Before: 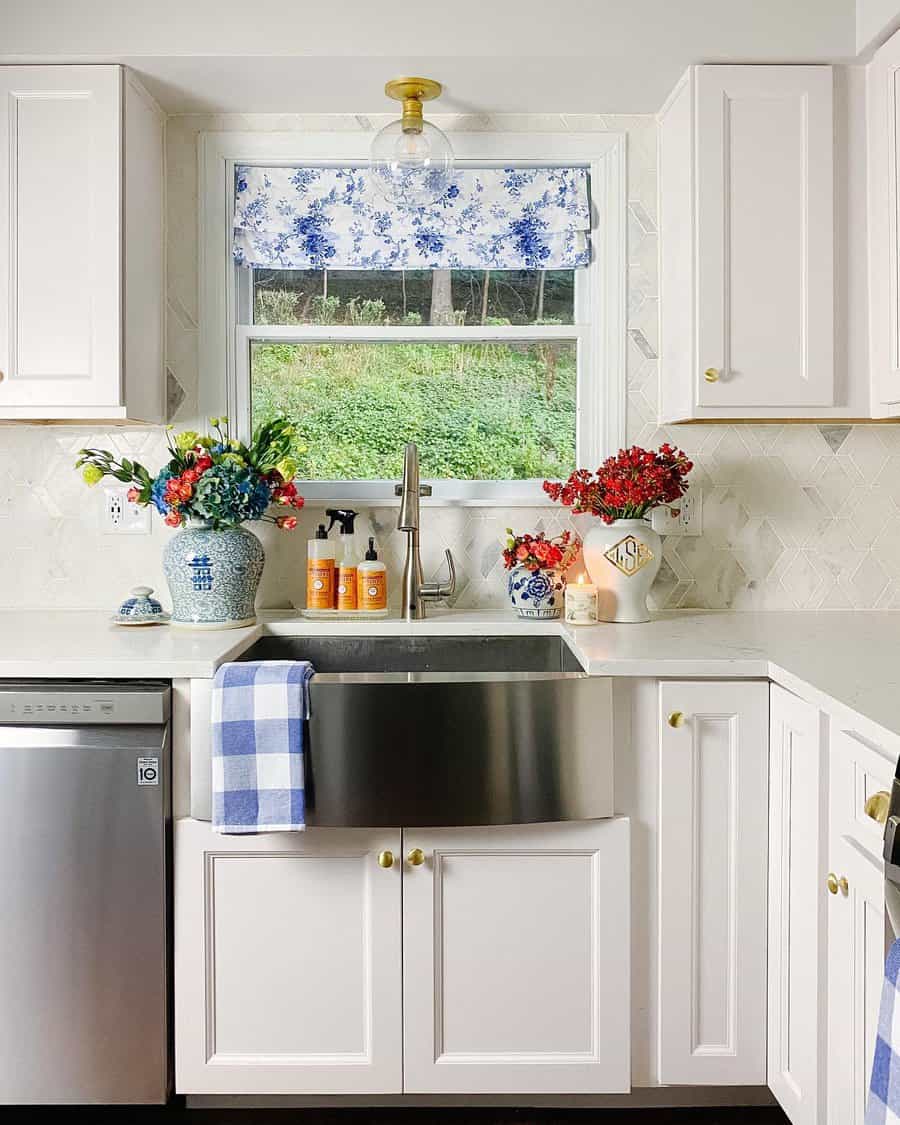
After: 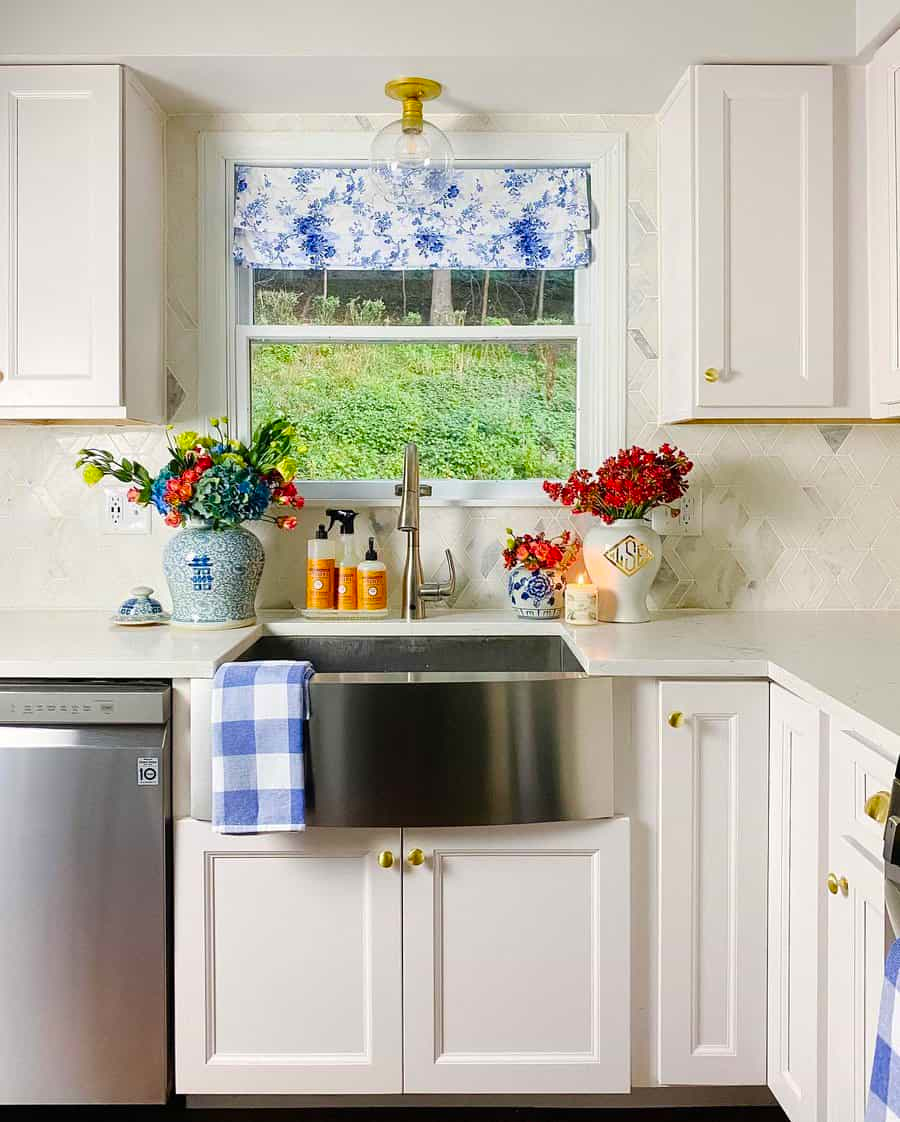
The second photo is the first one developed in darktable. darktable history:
crop: top 0.05%, bottom 0.098%
color balance rgb: perceptual saturation grading › global saturation 25%, global vibrance 20%
